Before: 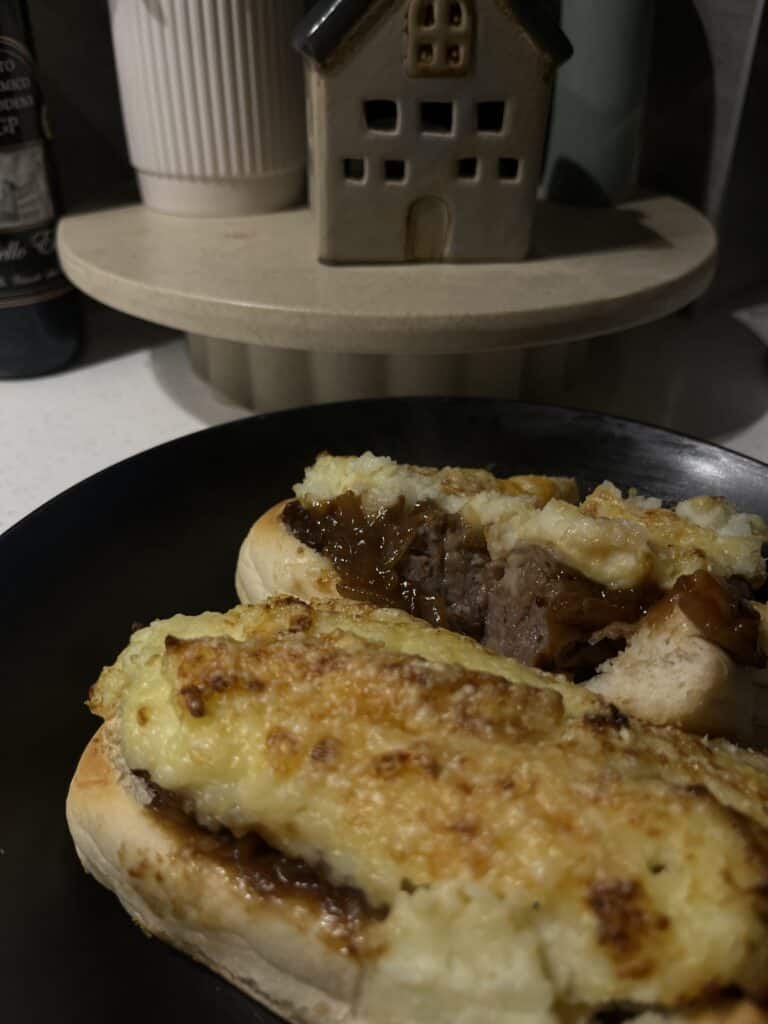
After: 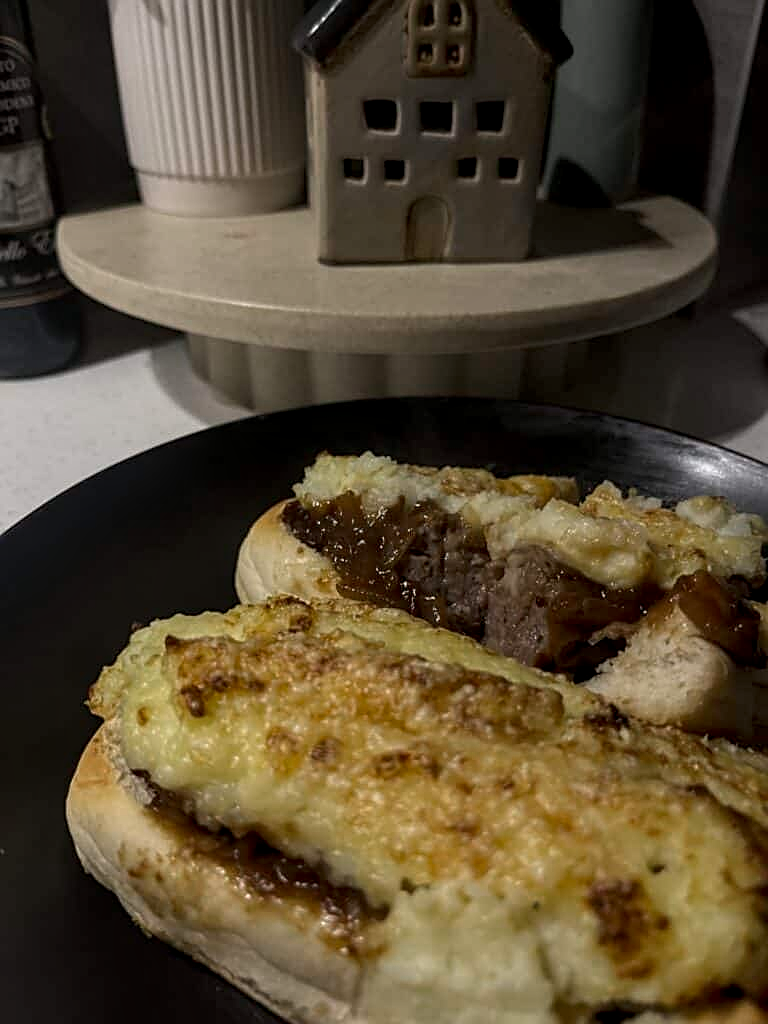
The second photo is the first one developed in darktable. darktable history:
exposure: compensate highlight preservation false
local contrast: detail 130%
color zones: curves: ch0 [(0, 0.558) (0.143, 0.548) (0.286, 0.447) (0.429, 0.259) (0.571, 0.5) (0.714, 0.5) (0.857, 0.593) (1, 0.558)]; ch1 [(0, 0.543) (0.01, 0.544) (0.12, 0.492) (0.248, 0.458) (0.5, 0.534) (0.748, 0.5) (0.99, 0.469) (1, 0.543)]; ch2 [(0, 0.507) (0.143, 0.522) (0.286, 0.505) (0.429, 0.5) (0.571, 0.5) (0.714, 0.5) (0.857, 0.5) (1, 0.507)]
sharpen: on, module defaults
